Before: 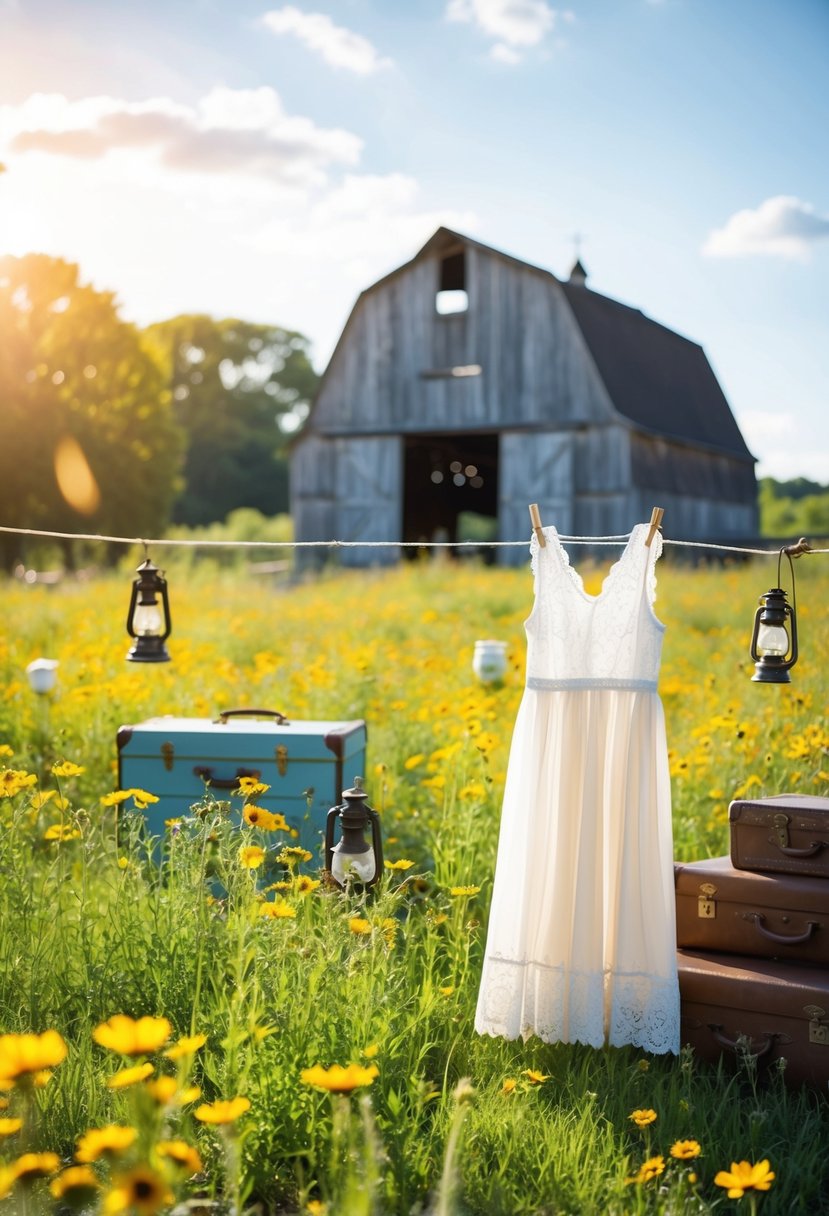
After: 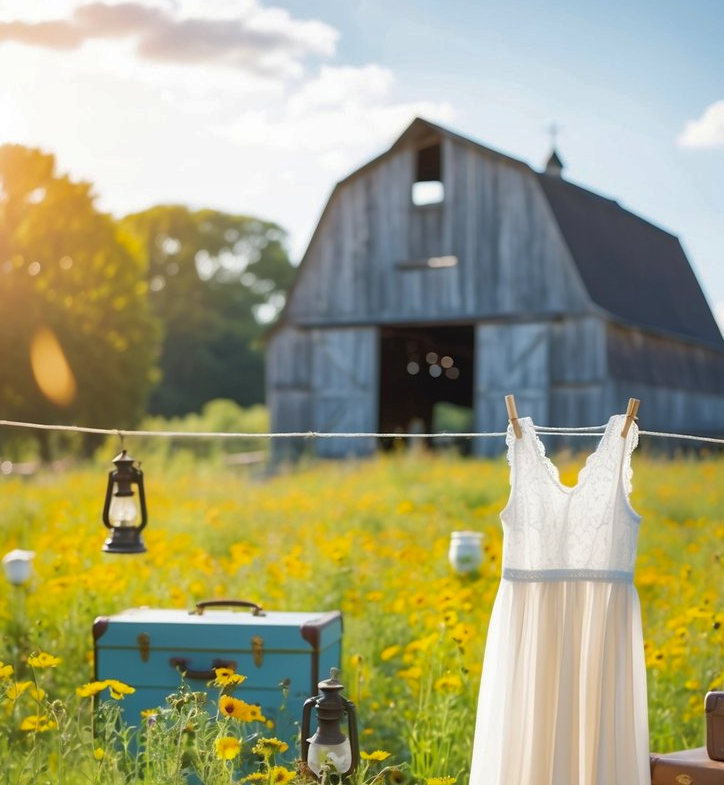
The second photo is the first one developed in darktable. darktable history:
crop: left 3.015%, top 8.969%, right 9.647%, bottom 26.457%
shadows and highlights: on, module defaults
